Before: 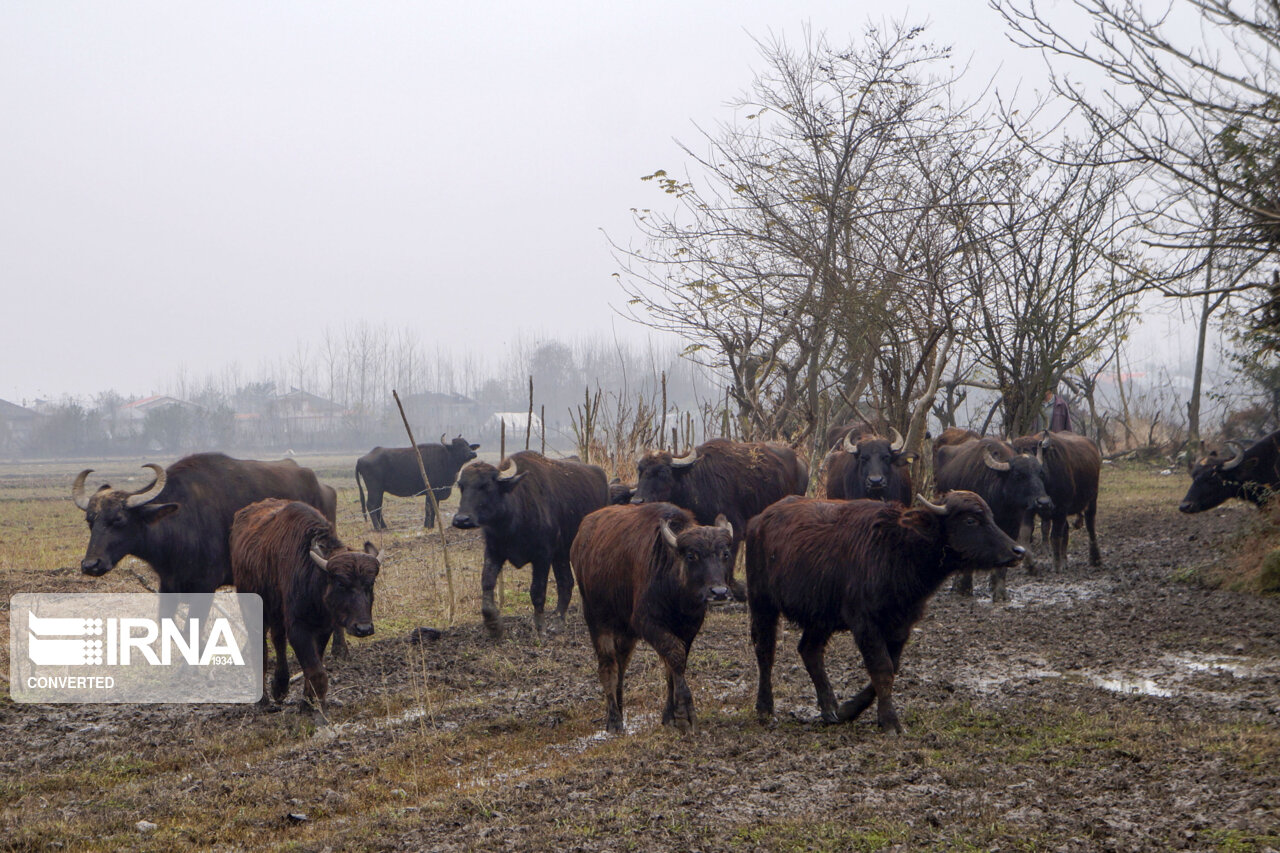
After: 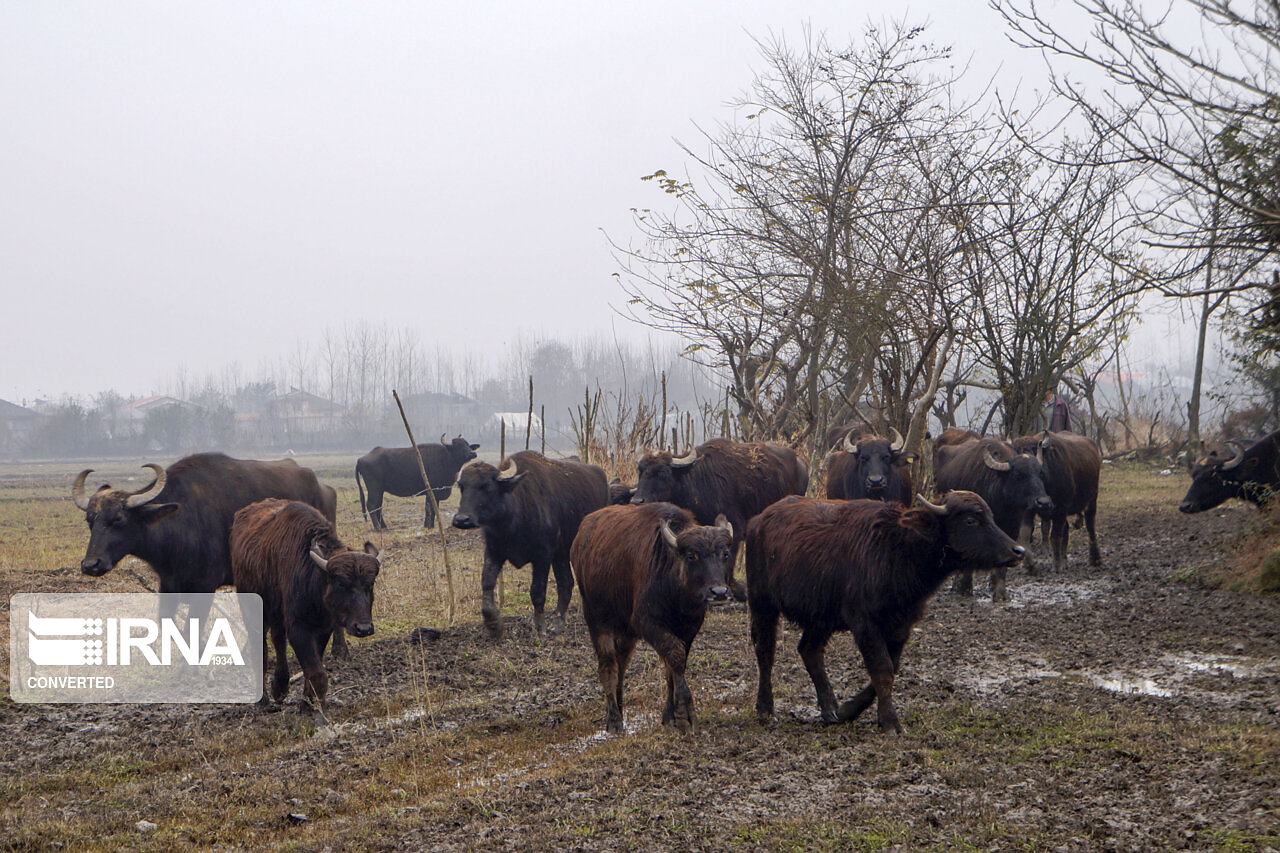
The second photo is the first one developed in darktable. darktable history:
sharpen: radius 0.995, threshold 1.021
tone equalizer: edges refinement/feathering 500, mask exposure compensation -1.57 EV, preserve details no
